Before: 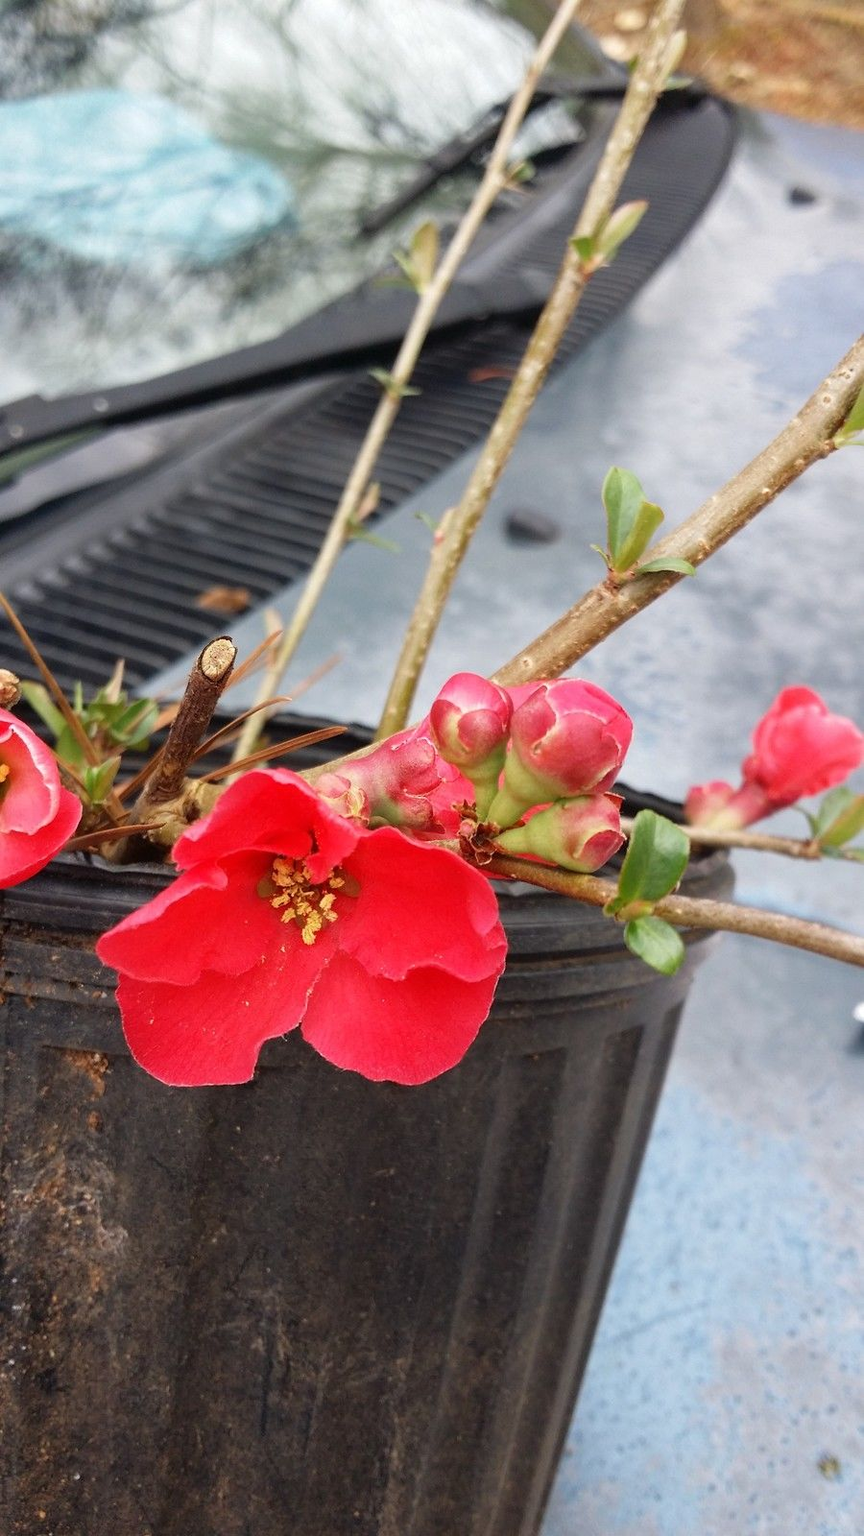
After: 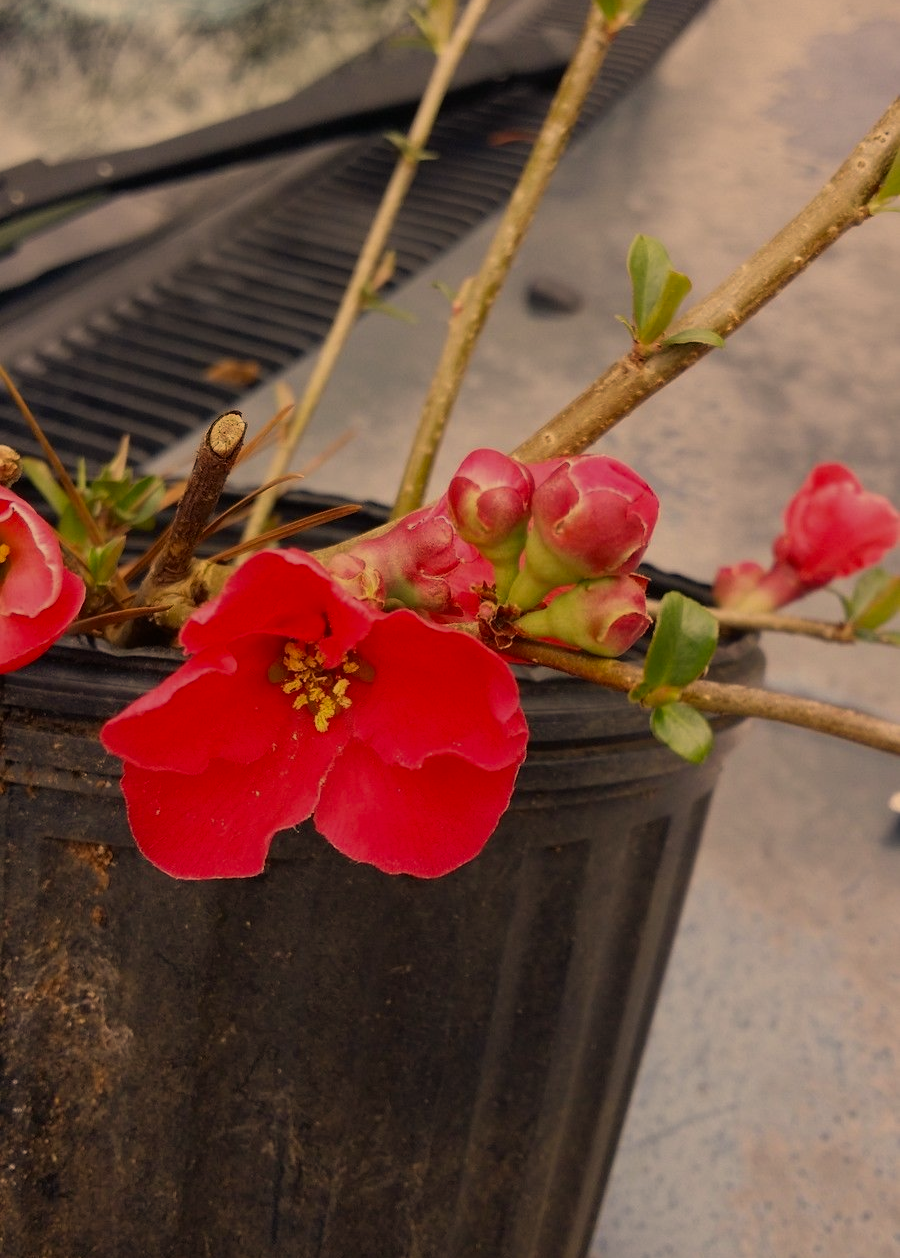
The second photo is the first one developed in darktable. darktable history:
exposure: black level correction 0, exposure -0.836 EV, compensate highlight preservation false
crop and rotate: top 15.801%, bottom 5.537%
color correction: highlights a* 14.98, highlights b* 32.22
